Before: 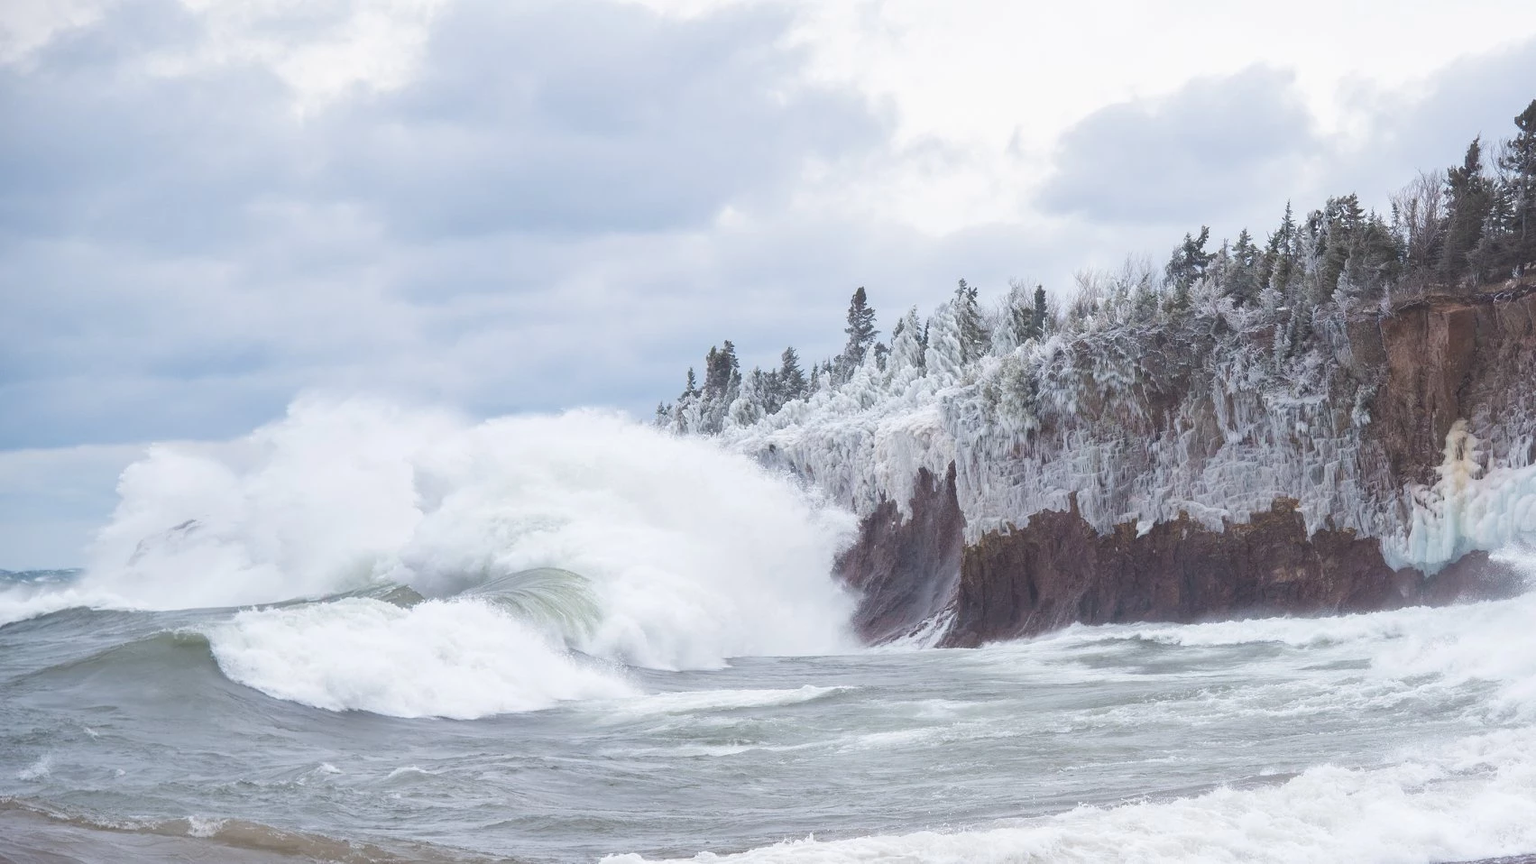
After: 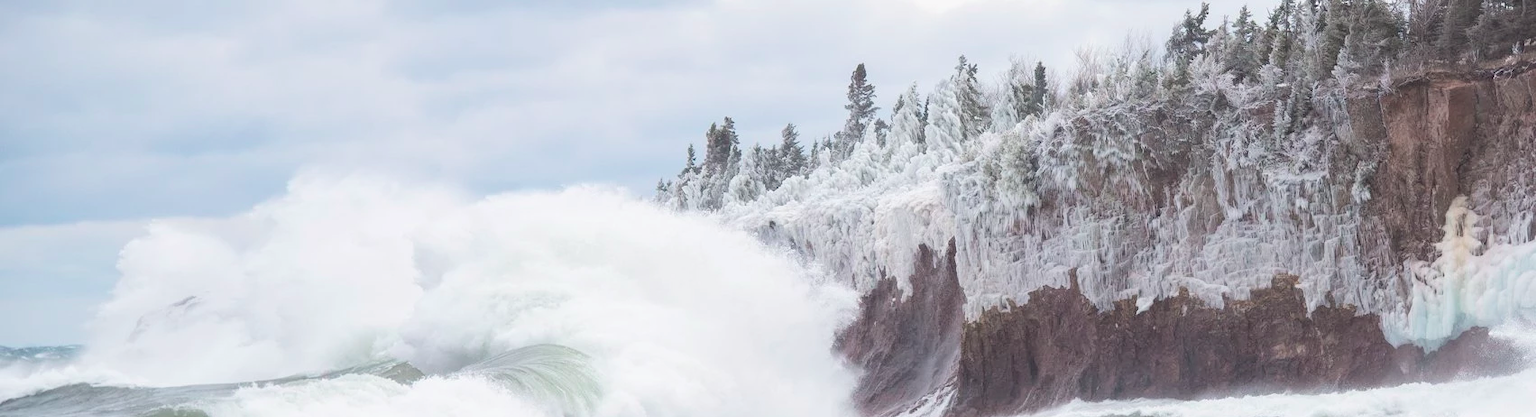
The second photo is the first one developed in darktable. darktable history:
color contrast: blue-yellow contrast 0.7
white balance: emerald 1
tone curve: curves: ch0 [(0, 0.01) (0.052, 0.045) (0.136, 0.133) (0.29, 0.332) (0.453, 0.531) (0.676, 0.751) (0.89, 0.919) (1, 1)]; ch1 [(0, 0) (0.094, 0.081) (0.285, 0.299) (0.385, 0.403) (0.447, 0.429) (0.495, 0.496) (0.544, 0.552) (0.589, 0.612) (0.722, 0.728) (1, 1)]; ch2 [(0, 0) (0.257, 0.217) (0.43, 0.421) (0.498, 0.507) (0.531, 0.544) (0.56, 0.579) (0.625, 0.642) (1, 1)], color space Lab, independent channels, preserve colors none
crop and rotate: top 26.056%, bottom 25.543%
rotate and perspective: crop left 0, crop top 0
